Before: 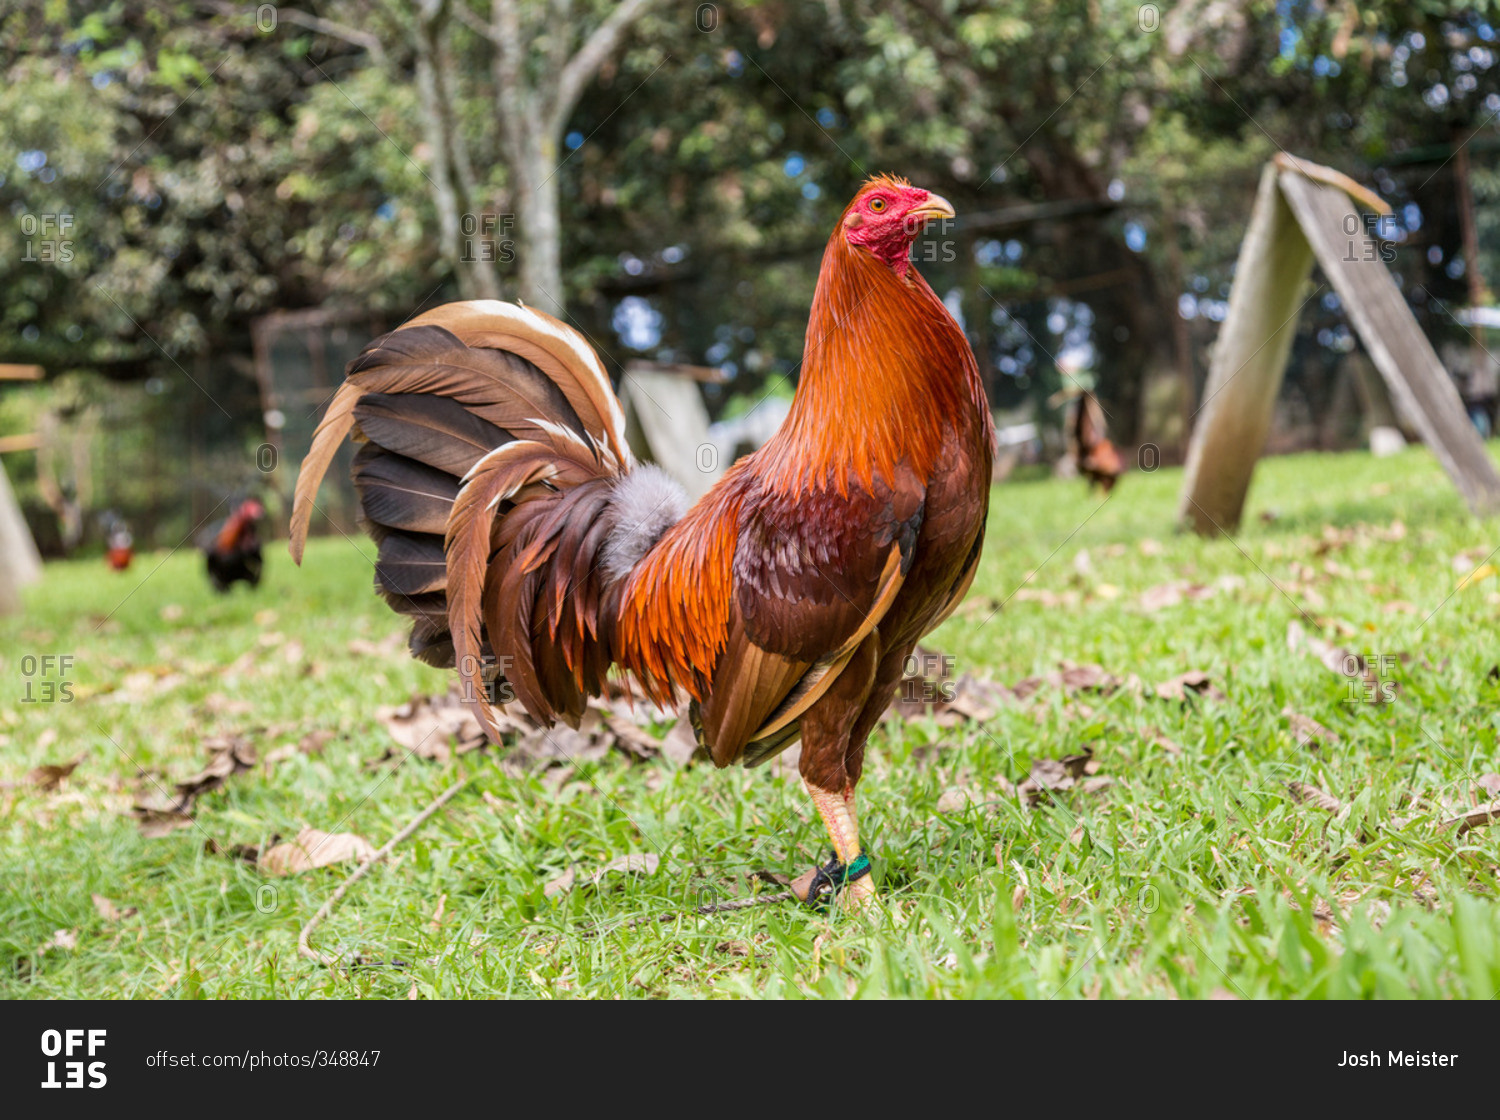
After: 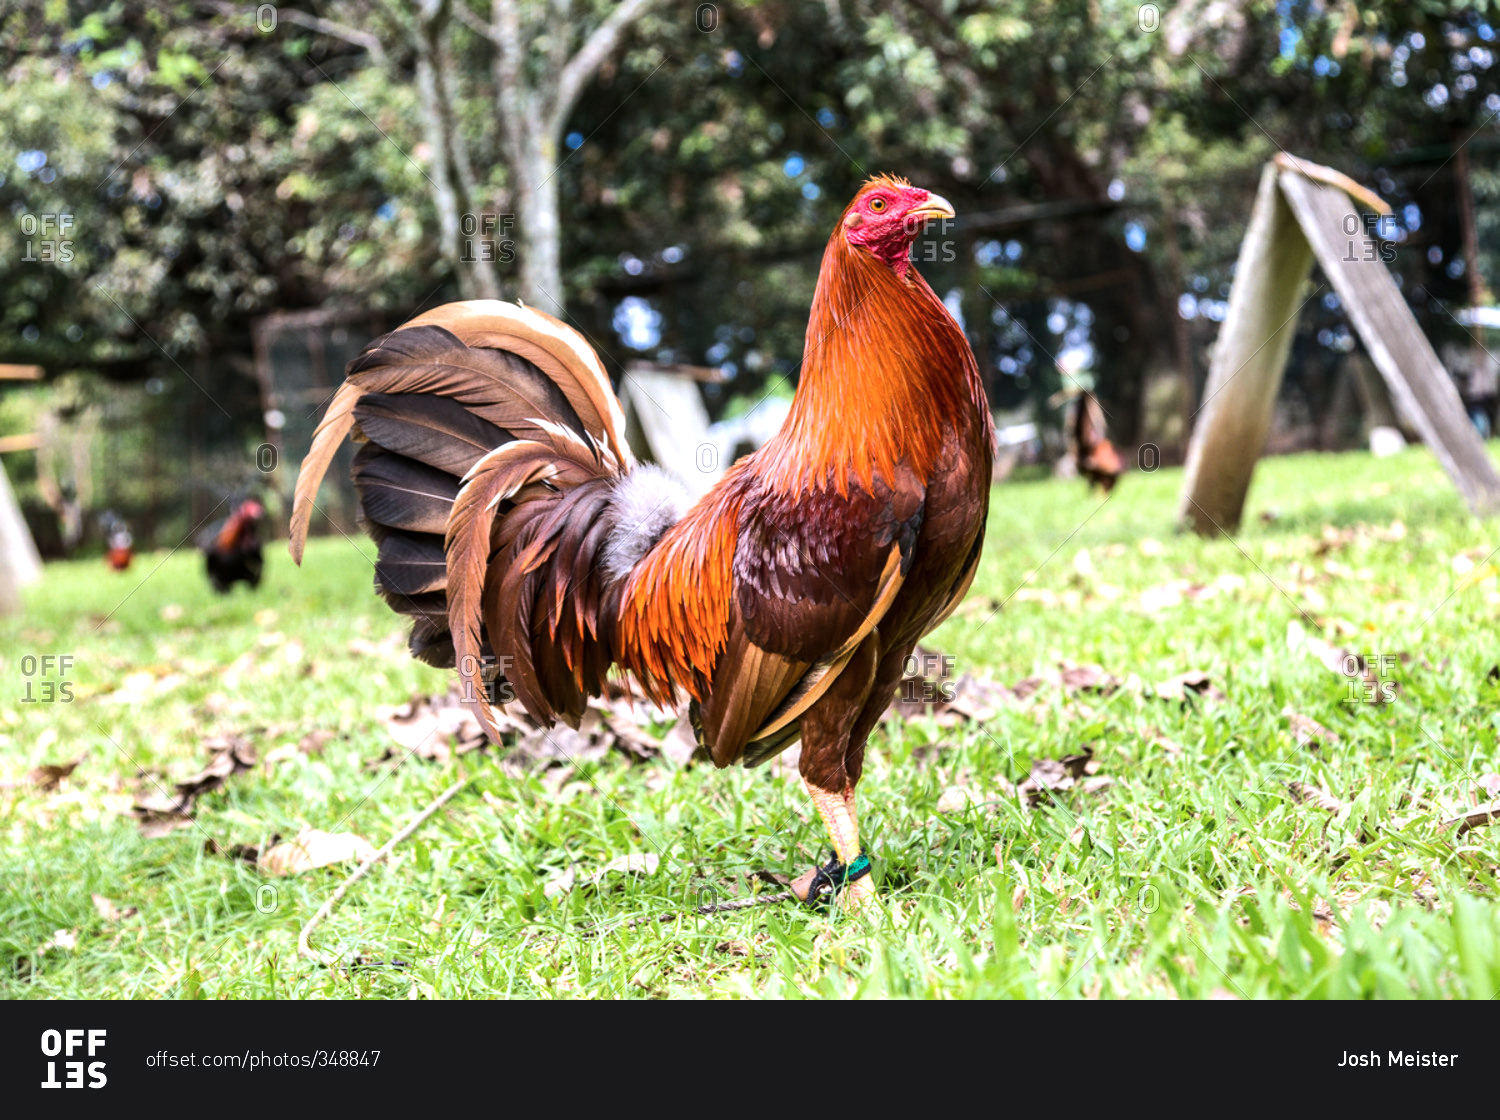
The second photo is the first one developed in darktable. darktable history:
tone equalizer: -8 EV -0.75 EV, -7 EV -0.7 EV, -6 EV -0.6 EV, -5 EV -0.4 EV, -3 EV 0.4 EV, -2 EV 0.6 EV, -1 EV 0.7 EV, +0 EV 0.75 EV, edges refinement/feathering 500, mask exposure compensation -1.57 EV, preserve details no
color calibration: illuminant as shot in camera, x 0.358, y 0.373, temperature 4628.91 K
